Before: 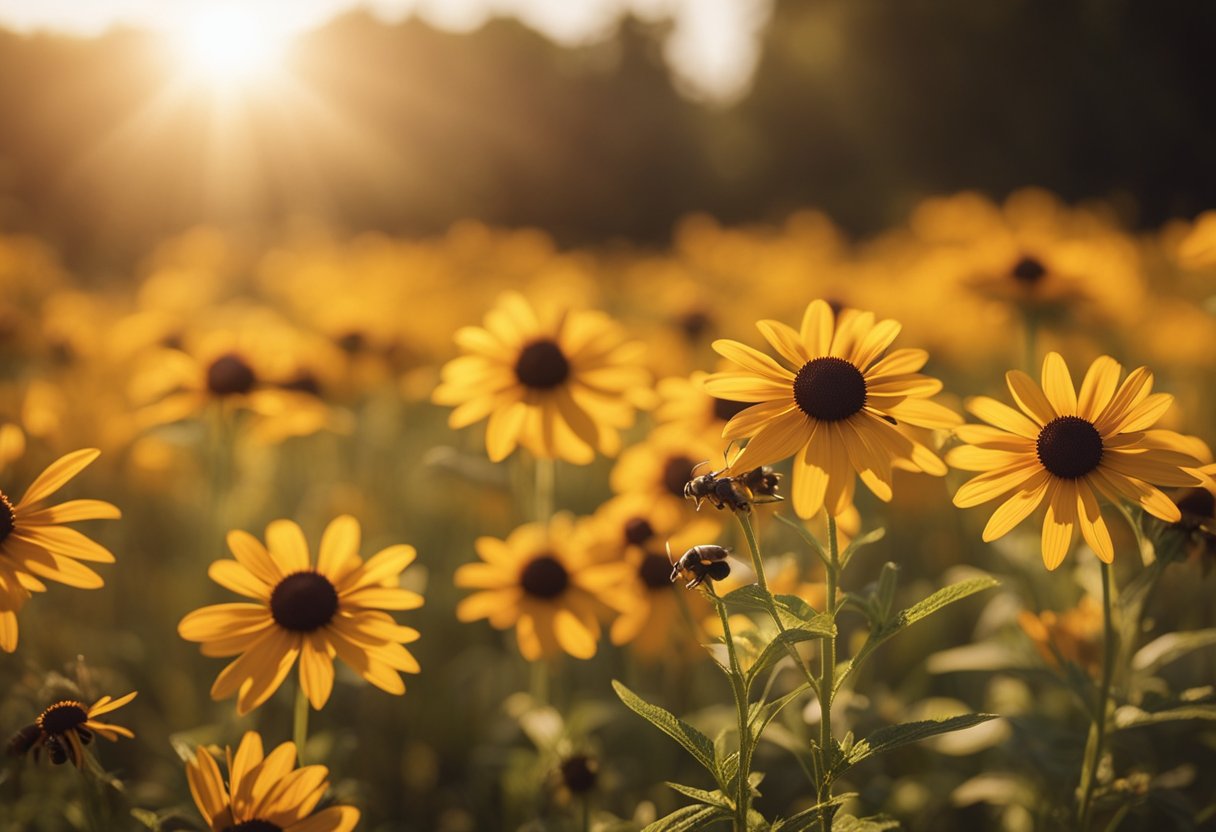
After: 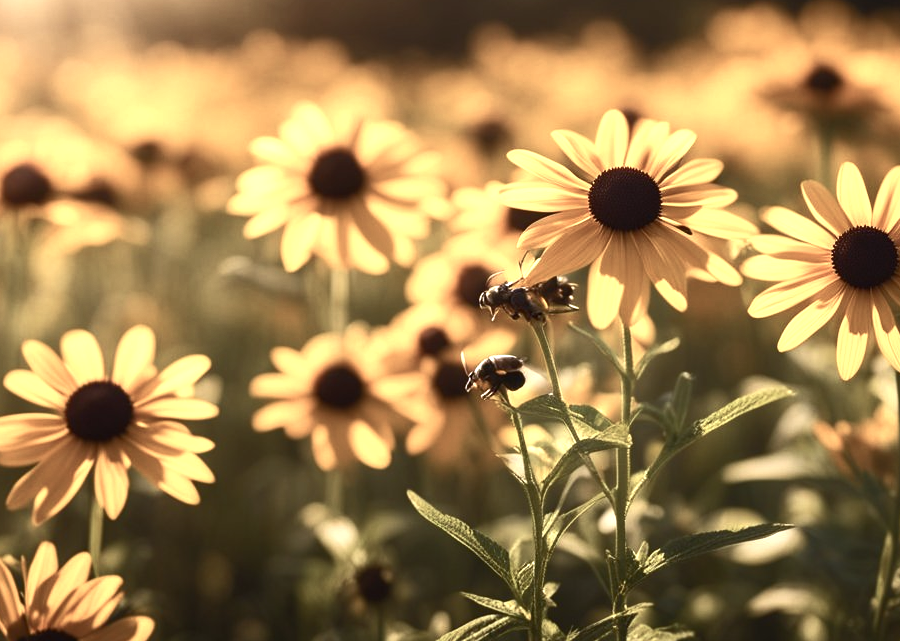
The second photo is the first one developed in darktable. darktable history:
white balance: red 0.974, blue 1.044
exposure: exposure 0.921 EV, compensate highlight preservation false
crop: left 16.871%, top 22.857%, right 9.116%
color balance rgb: perceptual saturation grading › highlights -31.88%, perceptual saturation grading › mid-tones 5.8%, perceptual saturation grading › shadows 18.12%, perceptual brilliance grading › highlights 3.62%, perceptual brilliance grading › mid-tones -18.12%, perceptual brilliance grading › shadows -41.3%
